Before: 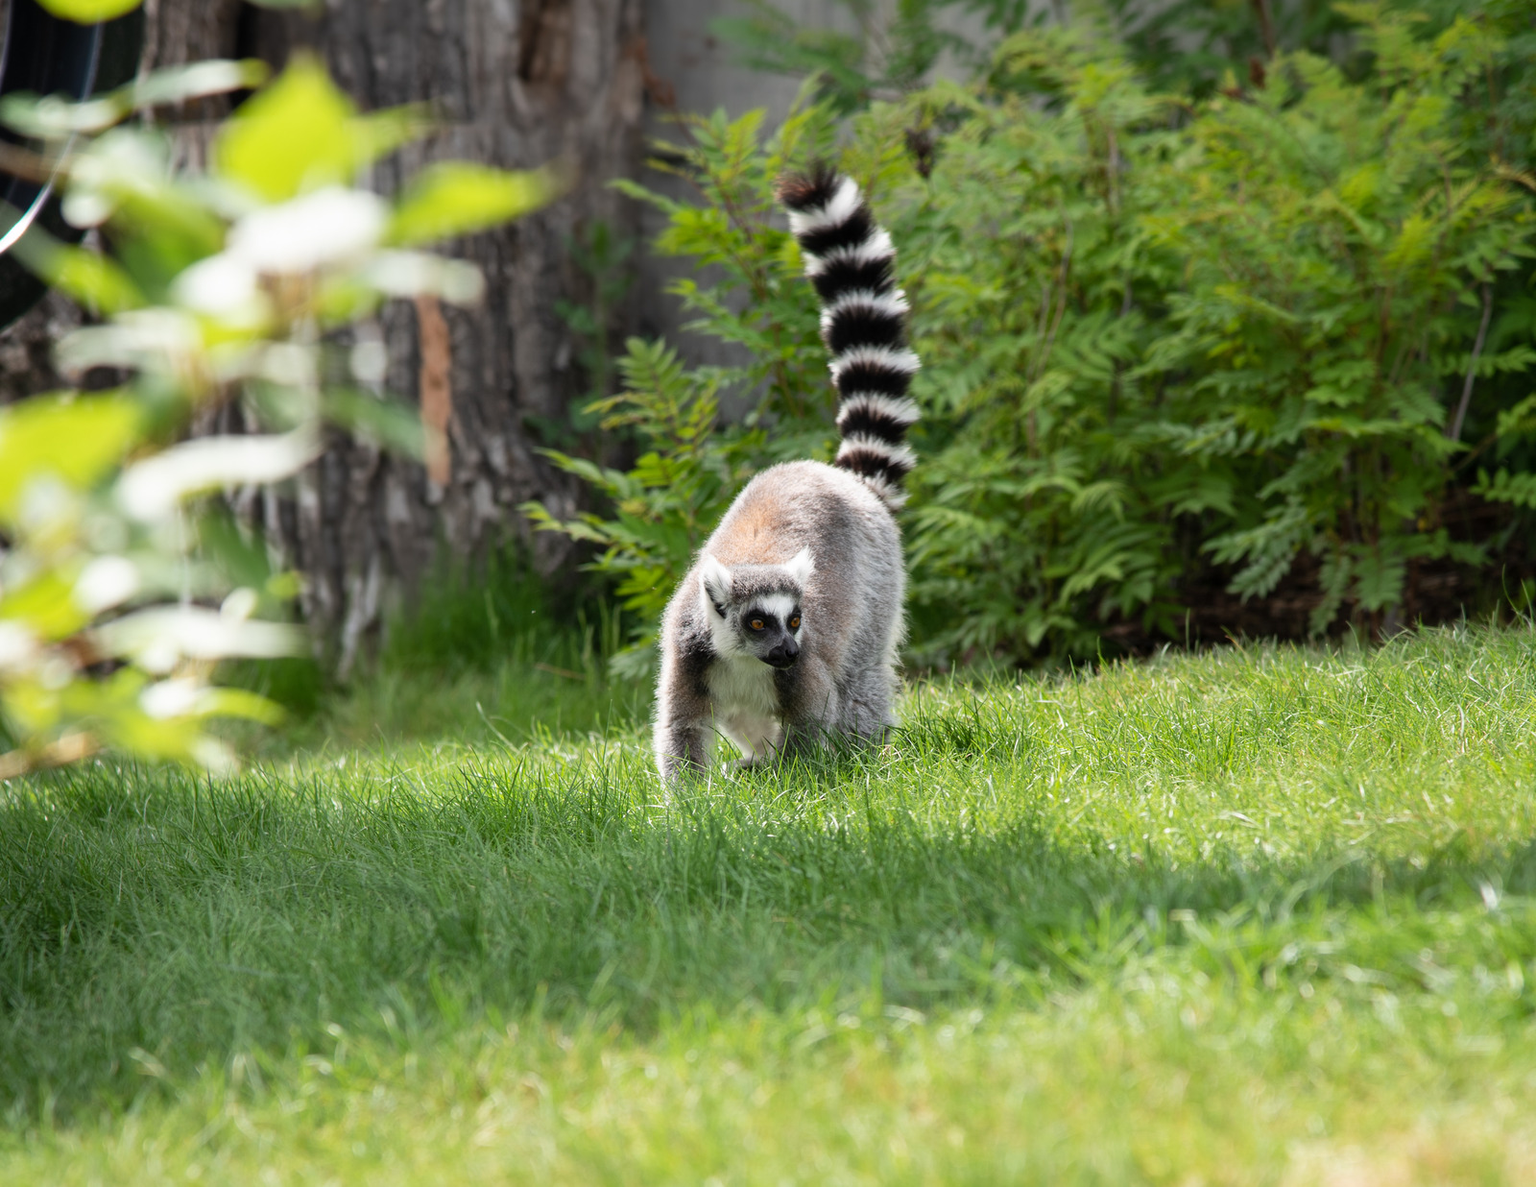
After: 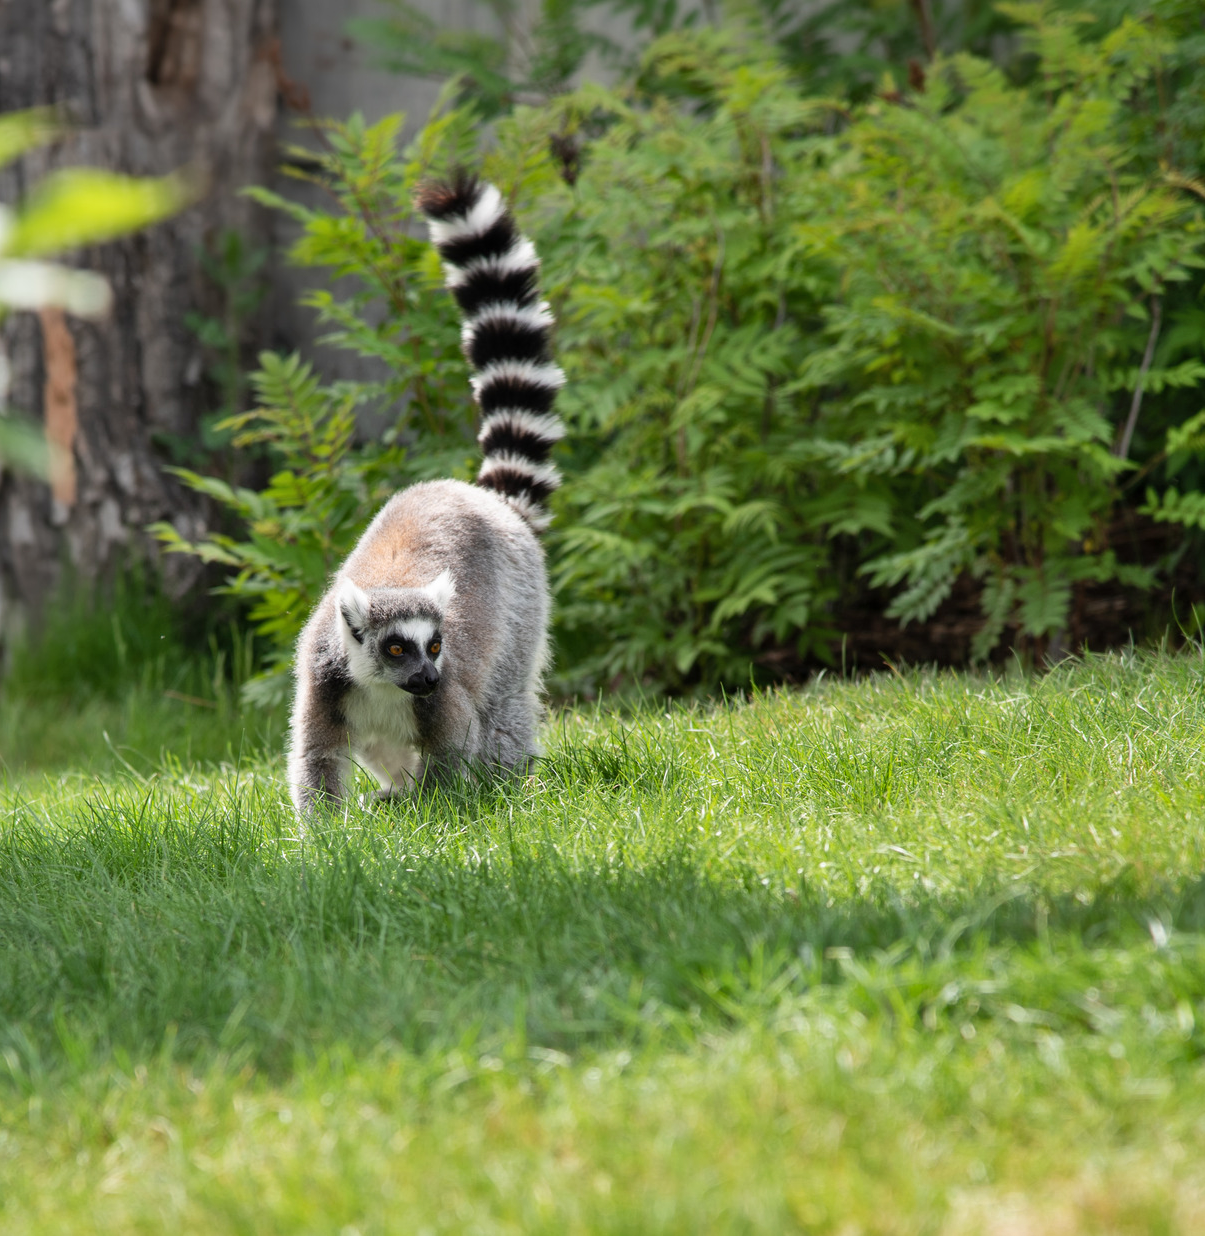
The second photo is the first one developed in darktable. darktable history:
crop and rotate: left 24.659%
shadows and highlights: low approximation 0.01, soften with gaussian
